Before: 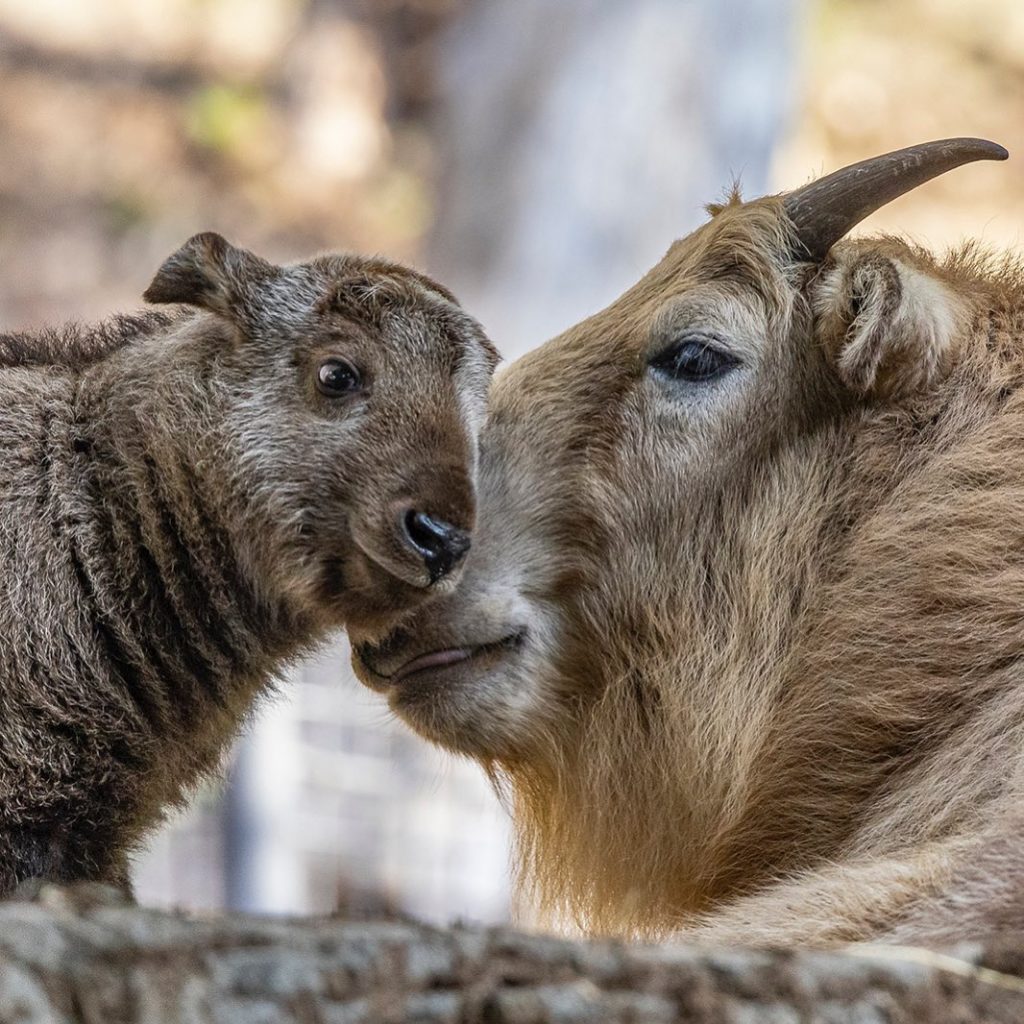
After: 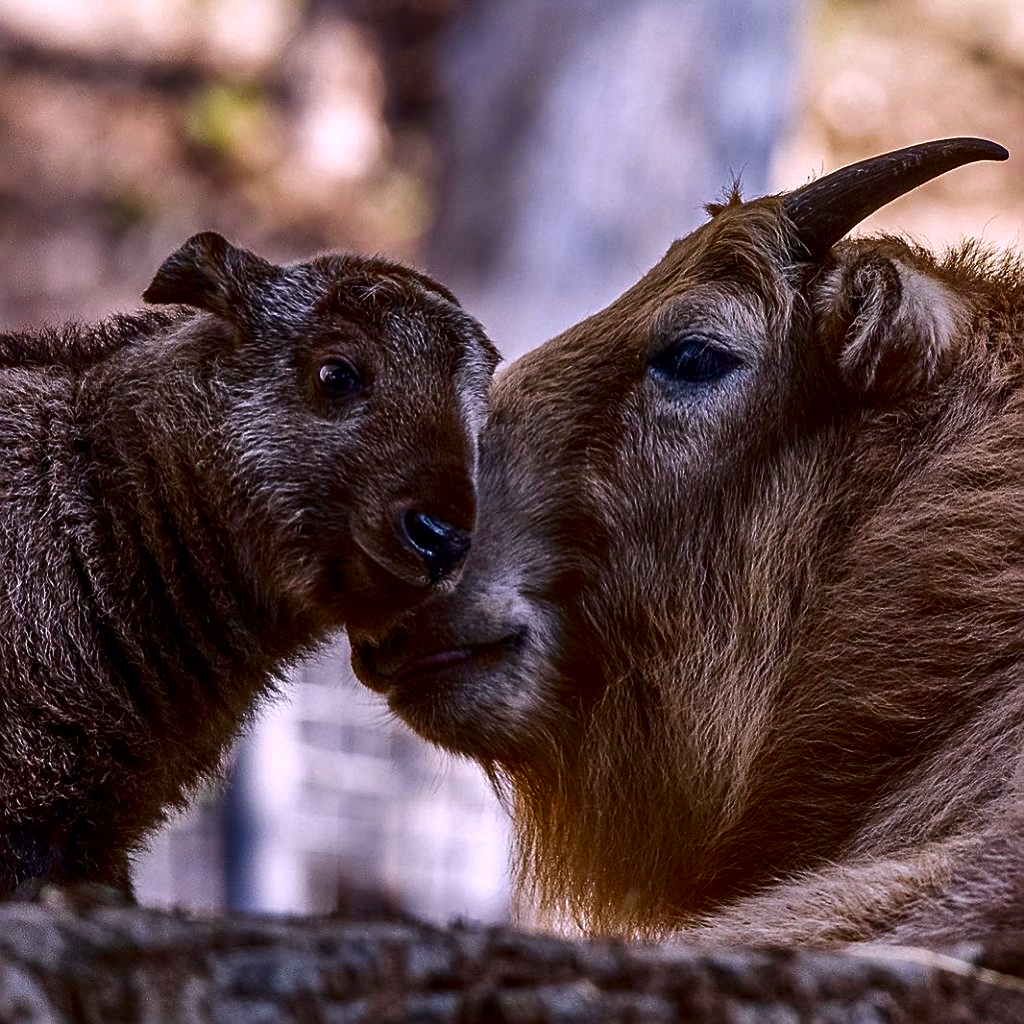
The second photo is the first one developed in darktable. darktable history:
contrast brightness saturation: contrast 0.09, brightness -0.59, saturation 0.17
rotate and perspective: automatic cropping original format, crop left 0, crop top 0
white balance: red 1.066, blue 1.119
sharpen: on, module defaults
